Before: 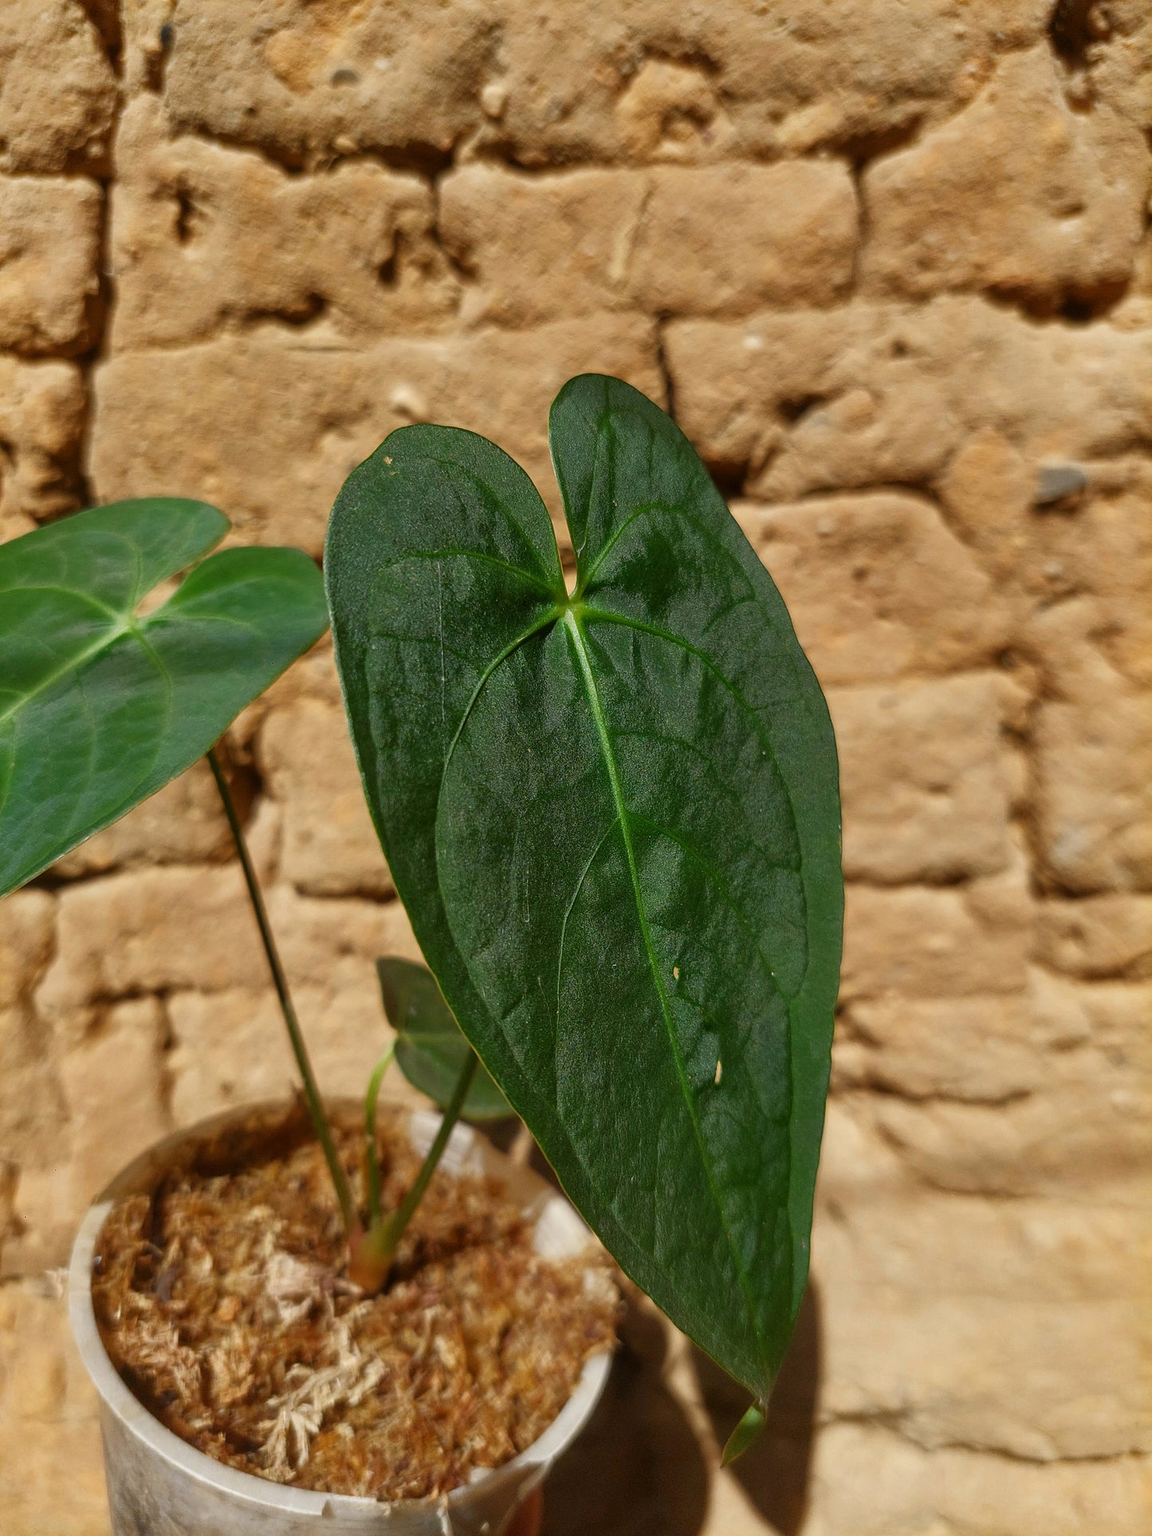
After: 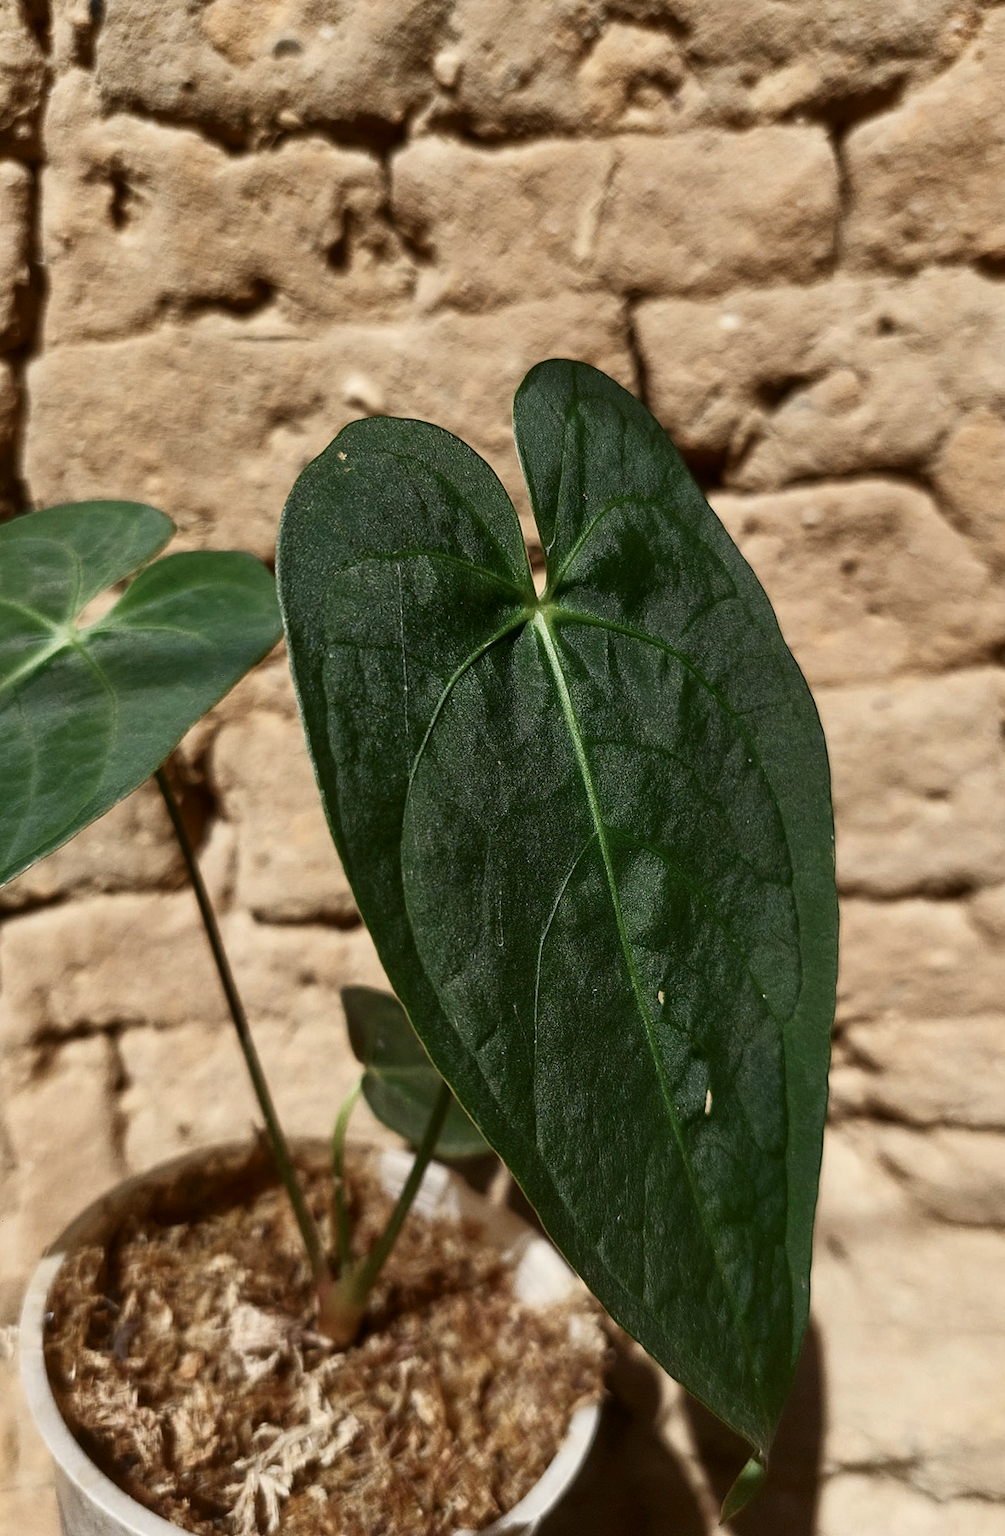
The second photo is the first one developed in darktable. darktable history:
crop and rotate: angle 1.17°, left 4.144%, top 1.202%, right 11.888%, bottom 2.613%
contrast brightness saturation: contrast 0.247, saturation -0.307
